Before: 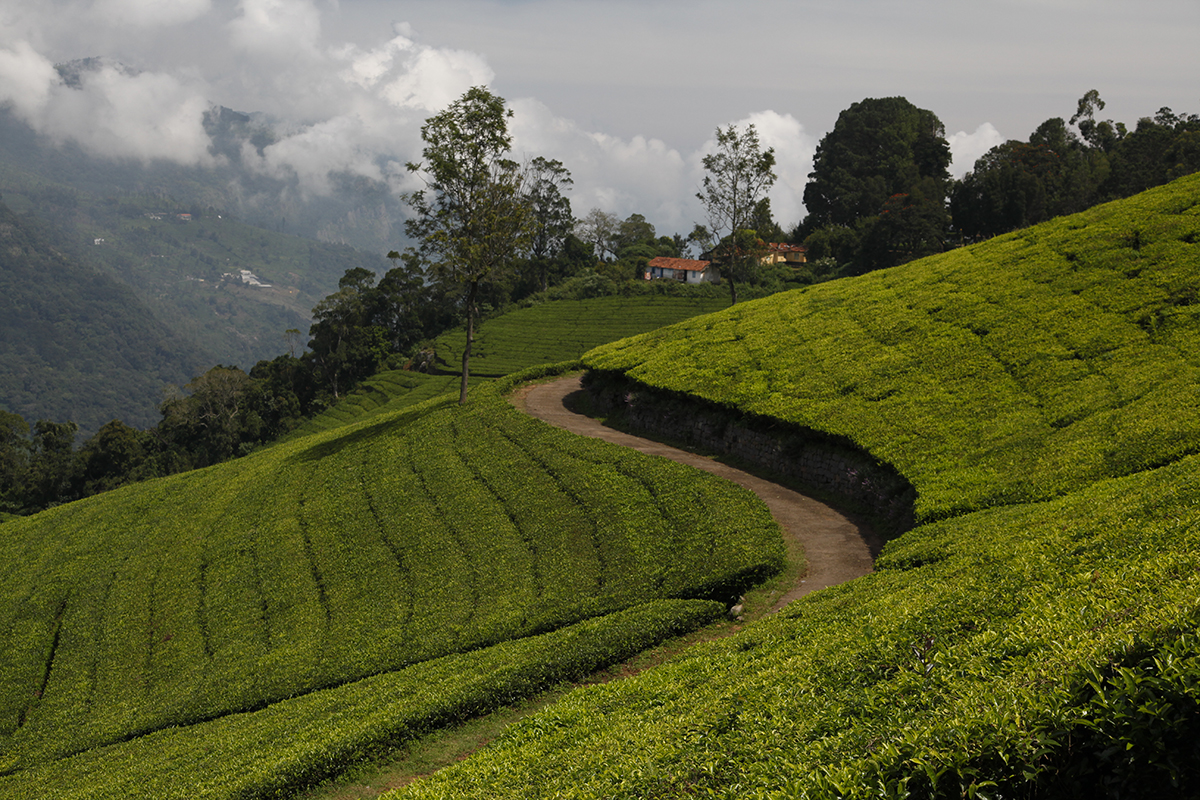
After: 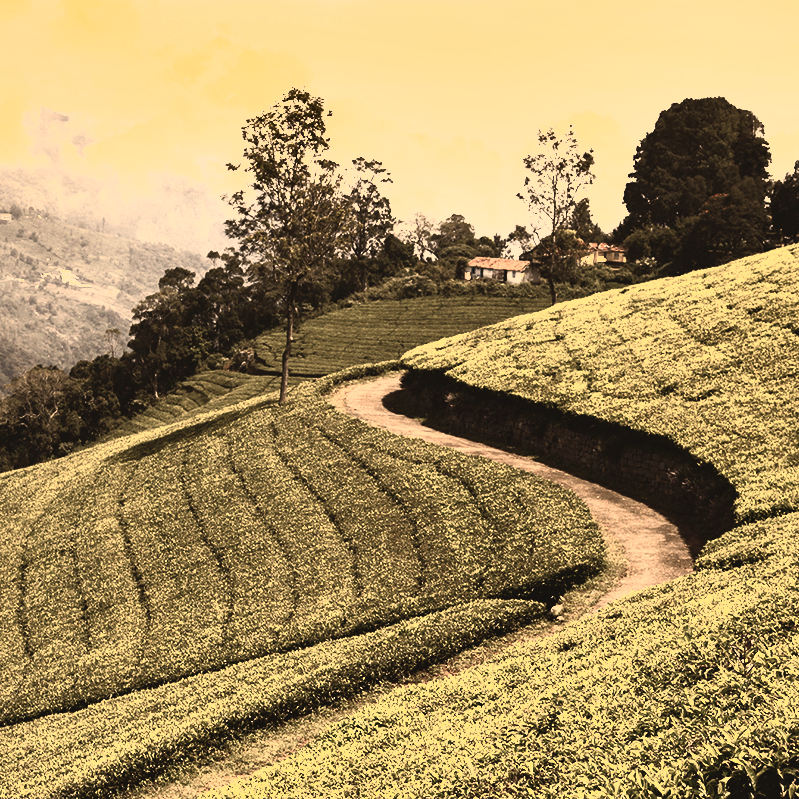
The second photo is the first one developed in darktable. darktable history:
tone equalizer: -8 EV -0.417 EV, -7 EV -0.389 EV, -6 EV -0.333 EV, -5 EV -0.222 EV, -3 EV 0.222 EV, -2 EV 0.333 EV, -1 EV 0.389 EV, +0 EV 0.417 EV, edges refinement/feathering 500, mask exposure compensation -1.57 EV, preserve details no
crop and rotate: left 15.055%, right 18.278%
white balance: red 1.467, blue 0.684
shadows and highlights: soften with gaussian
contrast brightness saturation: contrast 0.57, brightness 0.57, saturation -0.34
tone curve: curves: ch0 [(0, 0.049) (0.113, 0.084) (0.285, 0.301) (0.673, 0.796) (0.845, 0.932) (0.994, 0.971)]; ch1 [(0, 0) (0.456, 0.424) (0.498, 0.5) (0.57, 0.557) (0.631, 0.635) (1, 1)]; ch2 [(0, 0) (0.395, 0.398) (0.44, 0.456) (0.502, 0.507) (0.55, 0.559) (0.67, 0.702) (1, 1)], color space Lab, independent channels, preserve colors none
